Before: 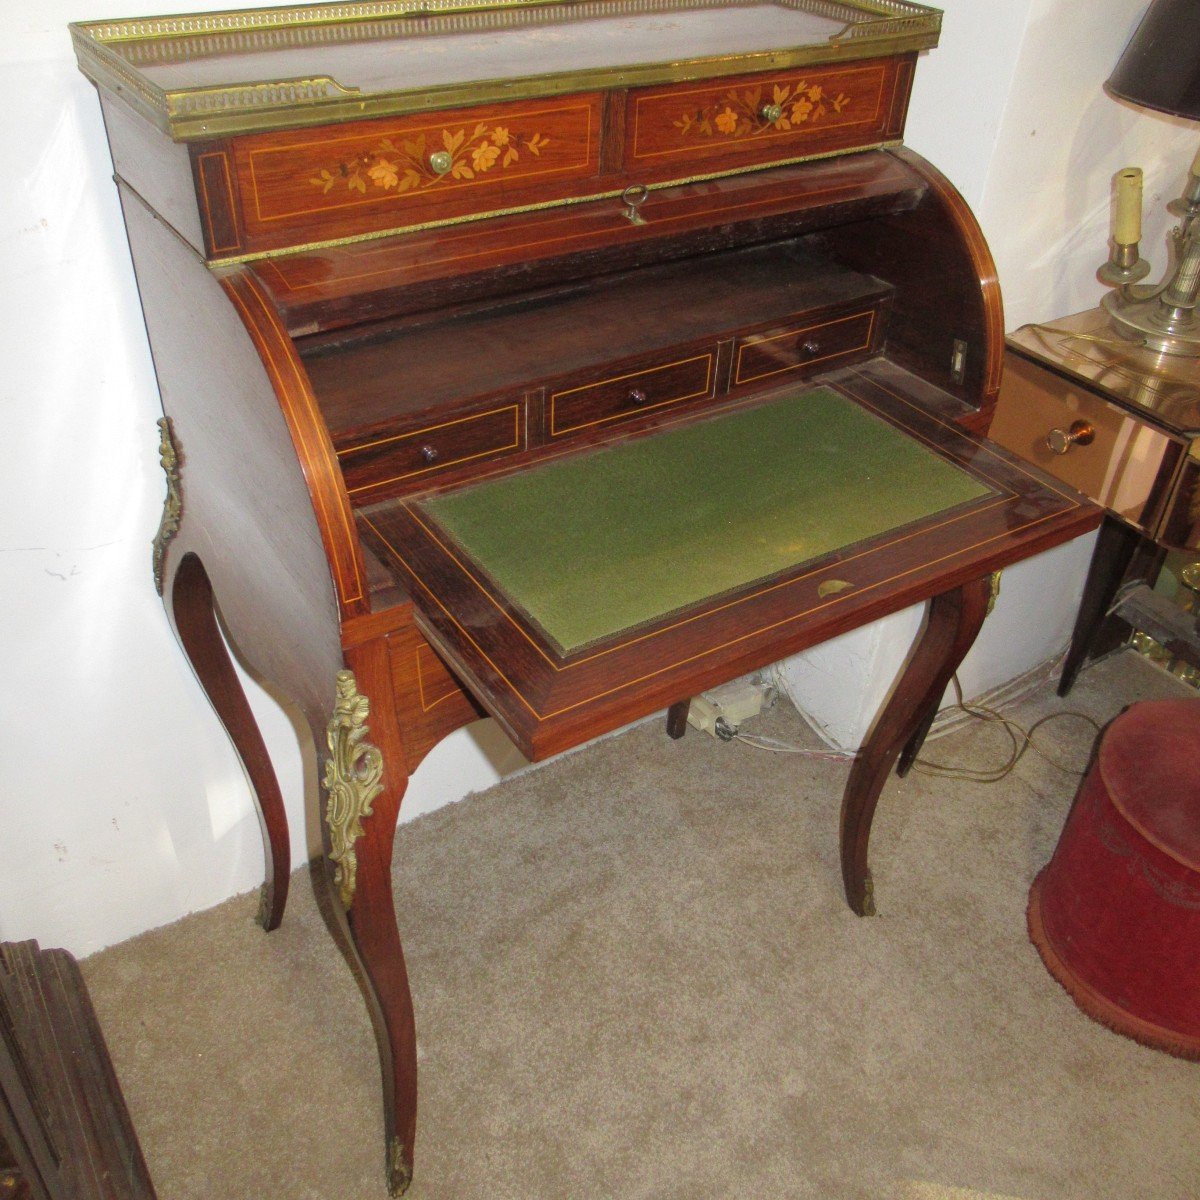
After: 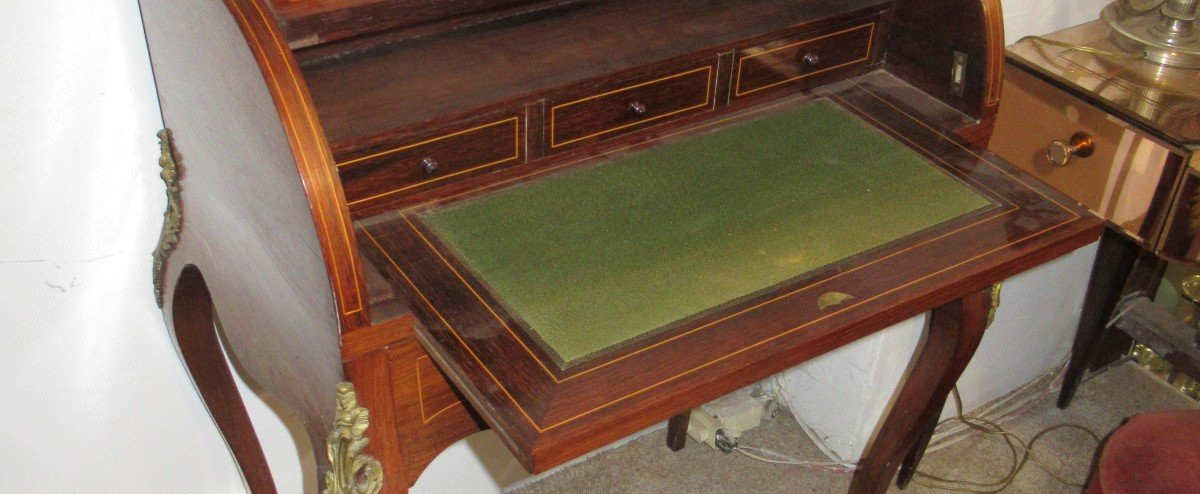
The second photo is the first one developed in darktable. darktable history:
exposure: compensate exposure bias true, compensate highlight preservation false
local contrast: mode bilateral grid, contrast 10, coarseness 26, detail 115%, midtone range 0.2
crop and rotate: top 24.006%, bottom 34.776%
